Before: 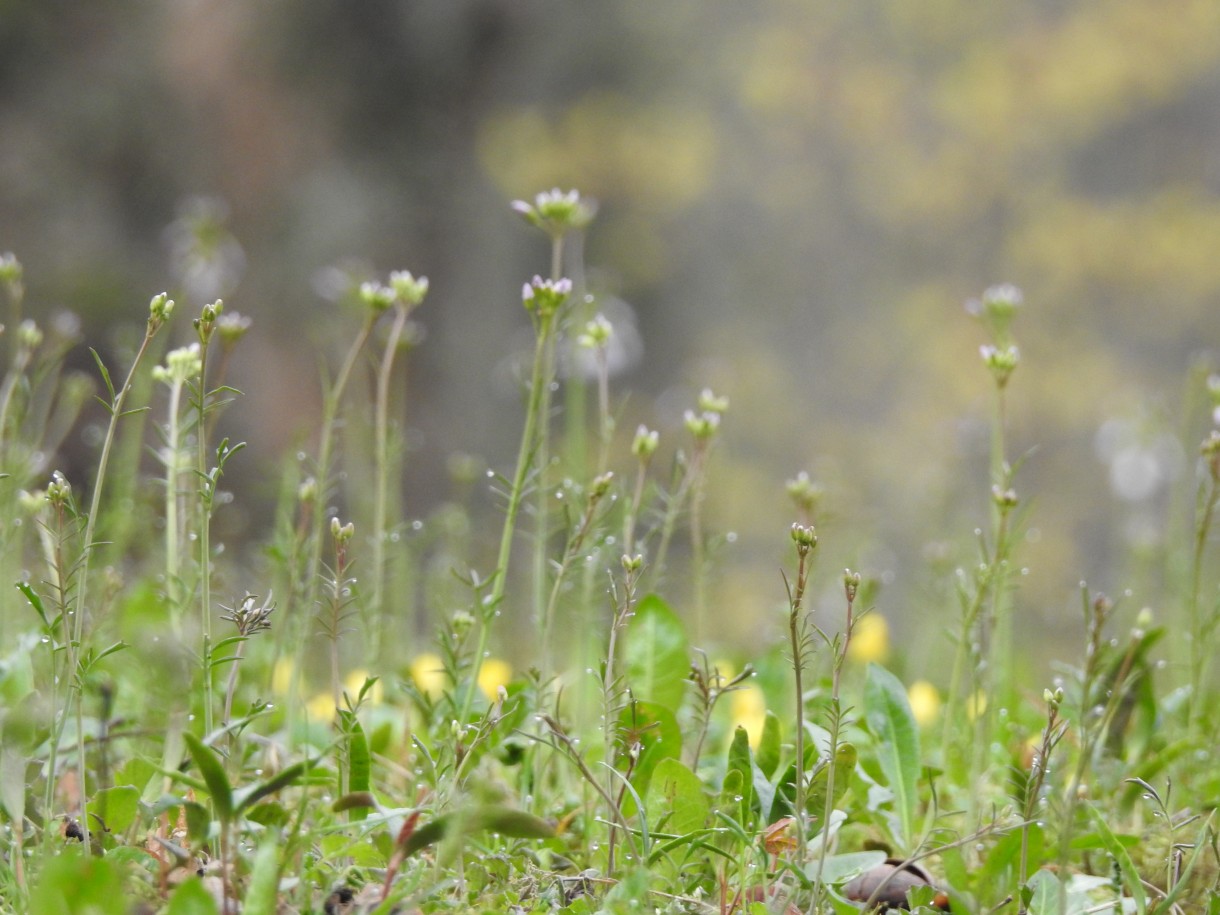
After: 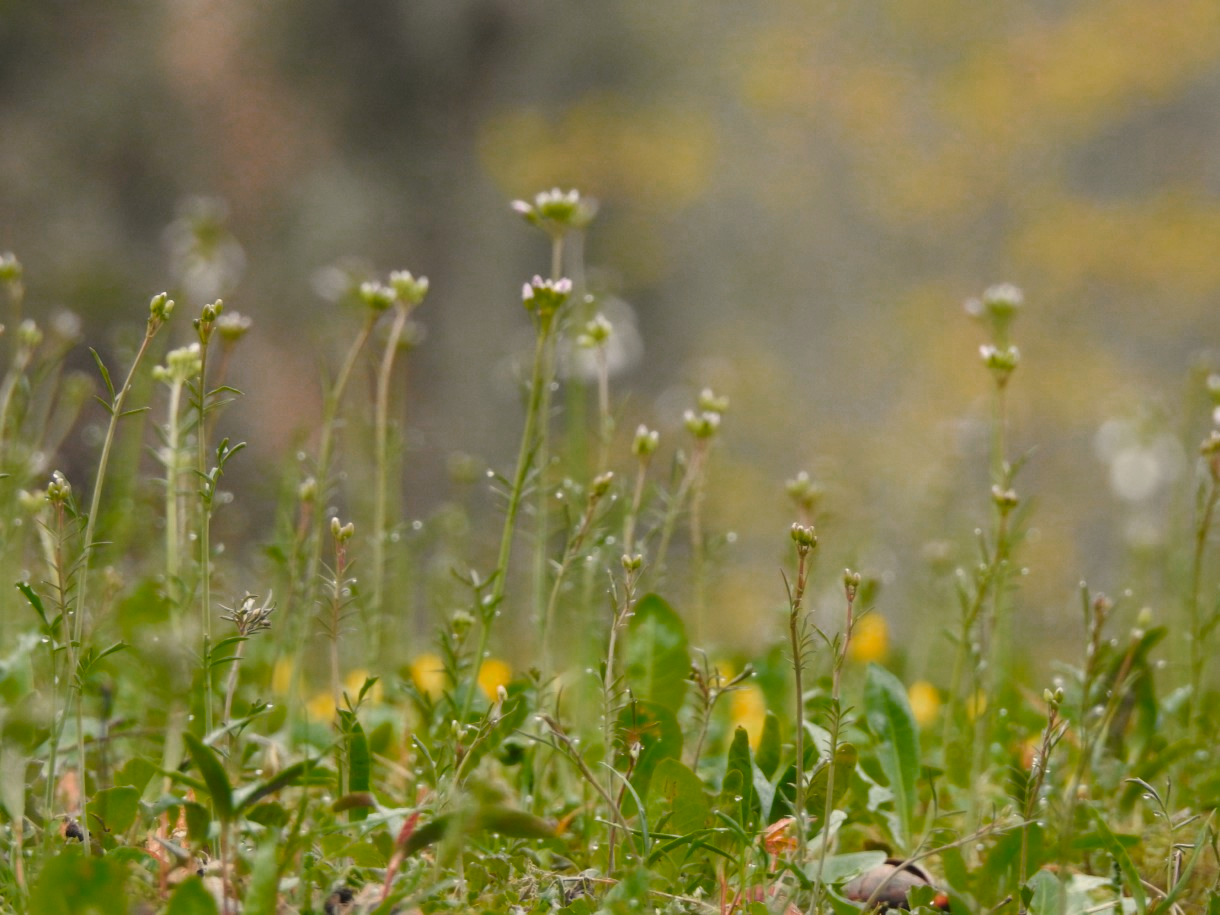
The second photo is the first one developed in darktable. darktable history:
white balance: red 1.029, blue 0.92
color zones: curves: ch0 [(0, 0.553) (0.123, 0.58) (0.23, 0.419) (0.468, 0.155) (0.605, 0.132) (0.723, 0.063) (0.833, 0.172) (0.921, 0.468)]; ch1 [(0.025, 0.645) (0.229, 0.584) (0.326, 0.551) (0.537, 0.446) (0.599, 0.911) (0.708, 1) (0.805, 0.944)]; ch2 [(0.086, 0.468) (0.254, 0.464) (0.638, 0.564) (0.702, 0.592) (0.768, 0.564)]
